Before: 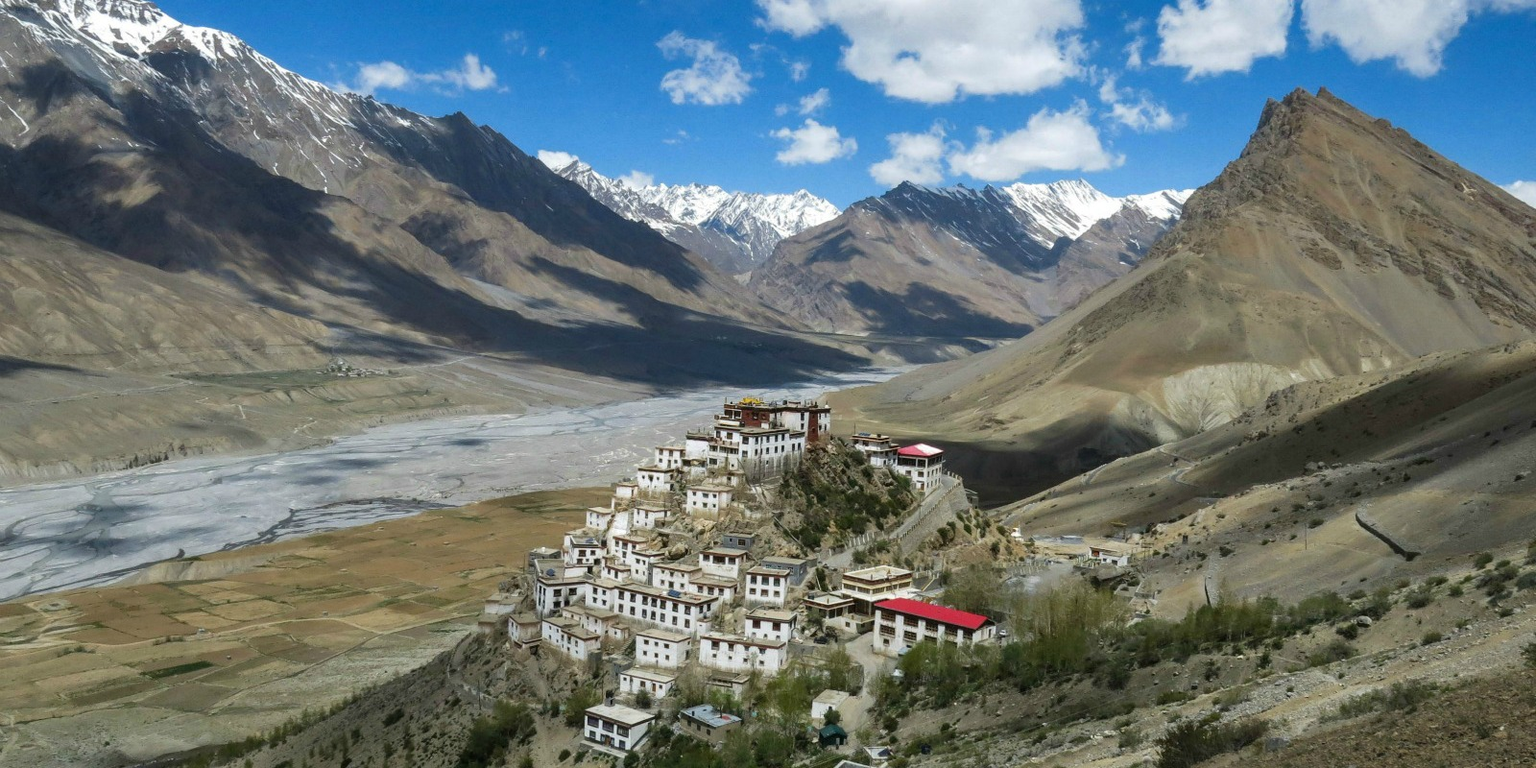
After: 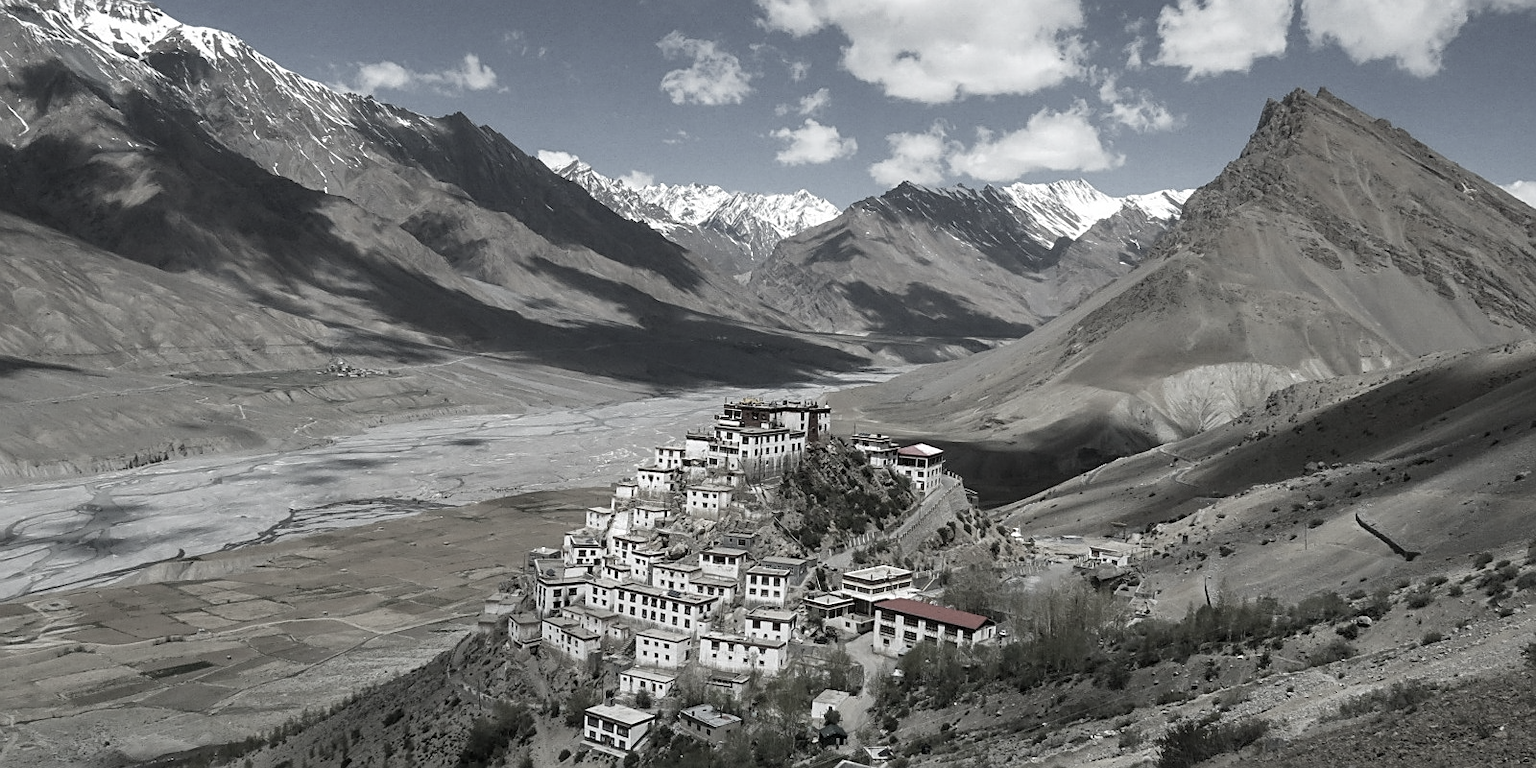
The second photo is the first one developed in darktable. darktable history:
color correction: saturation 0.2
sharpen: on, module defaults
